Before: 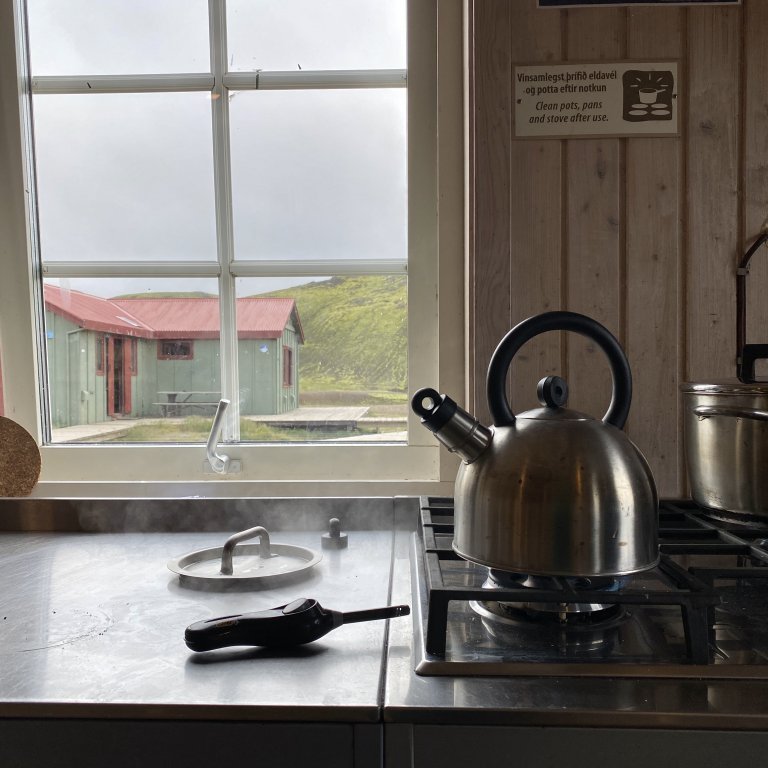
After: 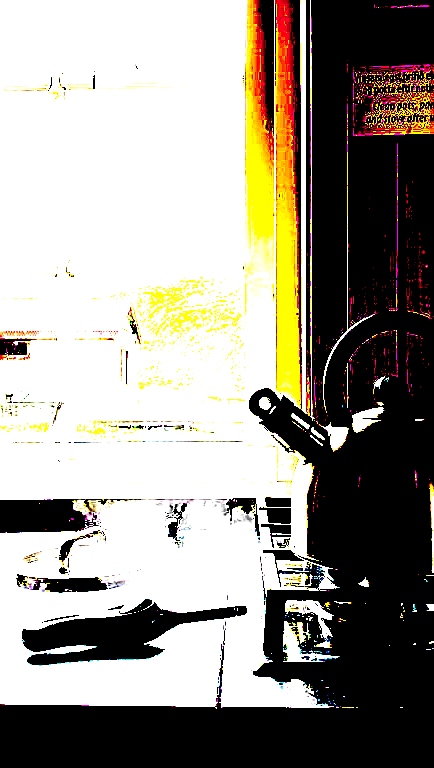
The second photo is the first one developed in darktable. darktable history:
exposure: black level correction 0.099, exposure 3.044 EV, compensate highlight preservation false
crop: left 21.258%, right 22.206%
sharpen: radius 1.367, amount 1.254, threshold 0.61
color balance rgb: linear chroma grading › global chroma 49.679%, perceptual saturation grading › global saturation 0.387%
